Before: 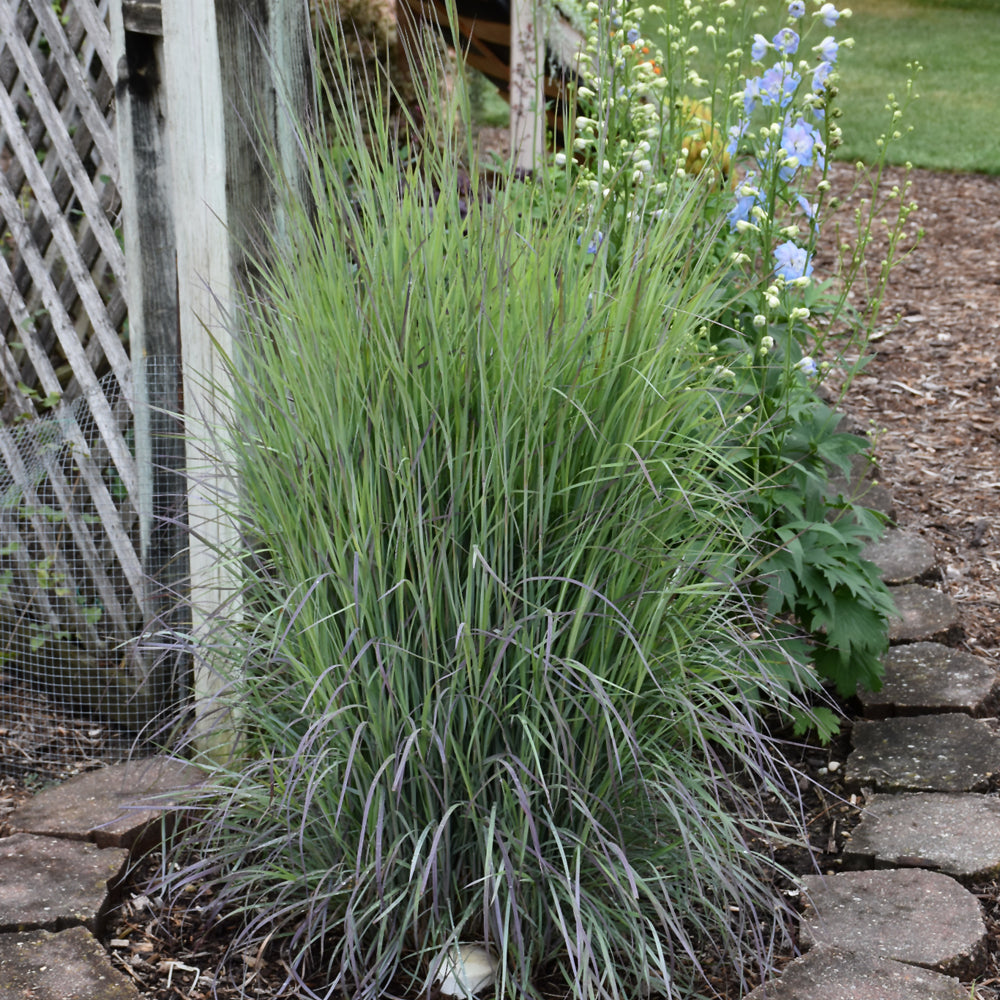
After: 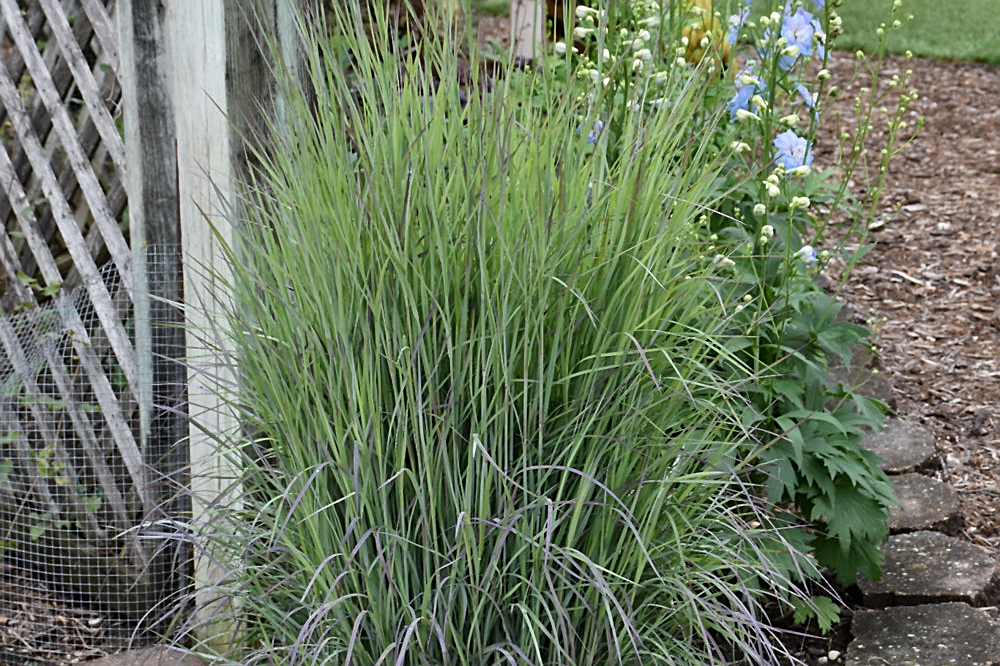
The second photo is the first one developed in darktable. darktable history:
sharpen: on, module defaults
crop: top 11.184%, bottom 22.132%
shadows and highlights: low approximation 0.01, soften with gaussian
tone equalizer: -8 EV -0.565 EV
